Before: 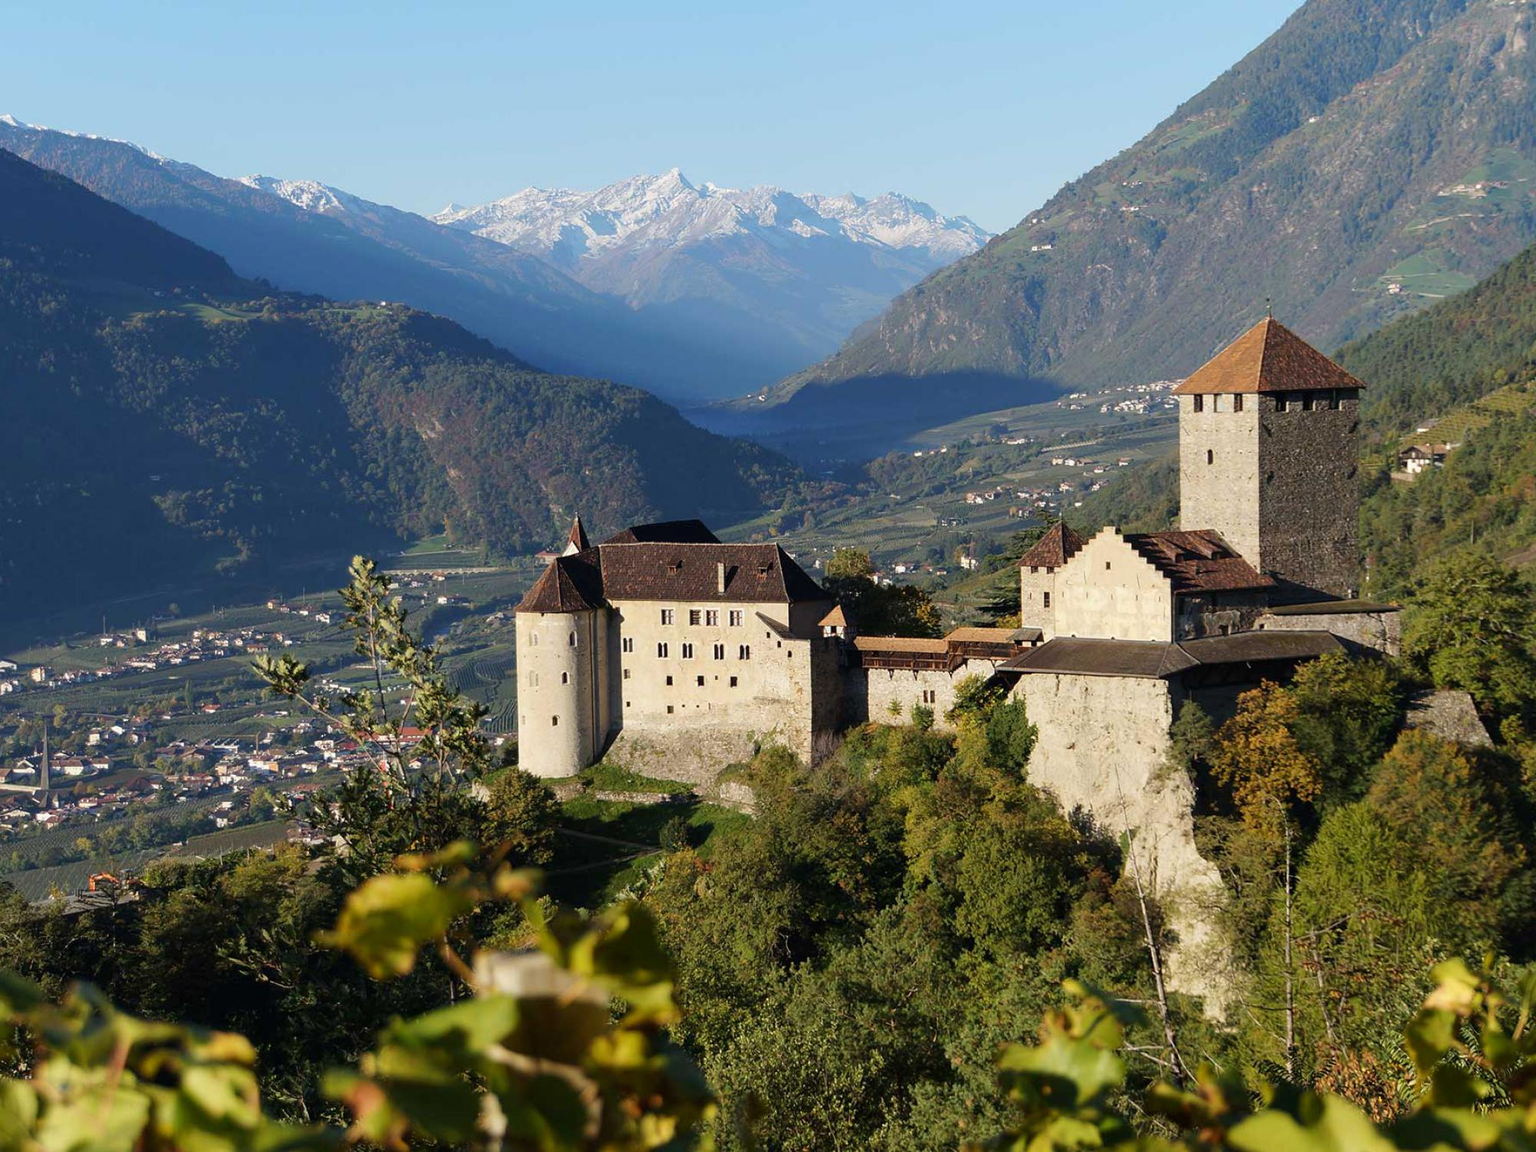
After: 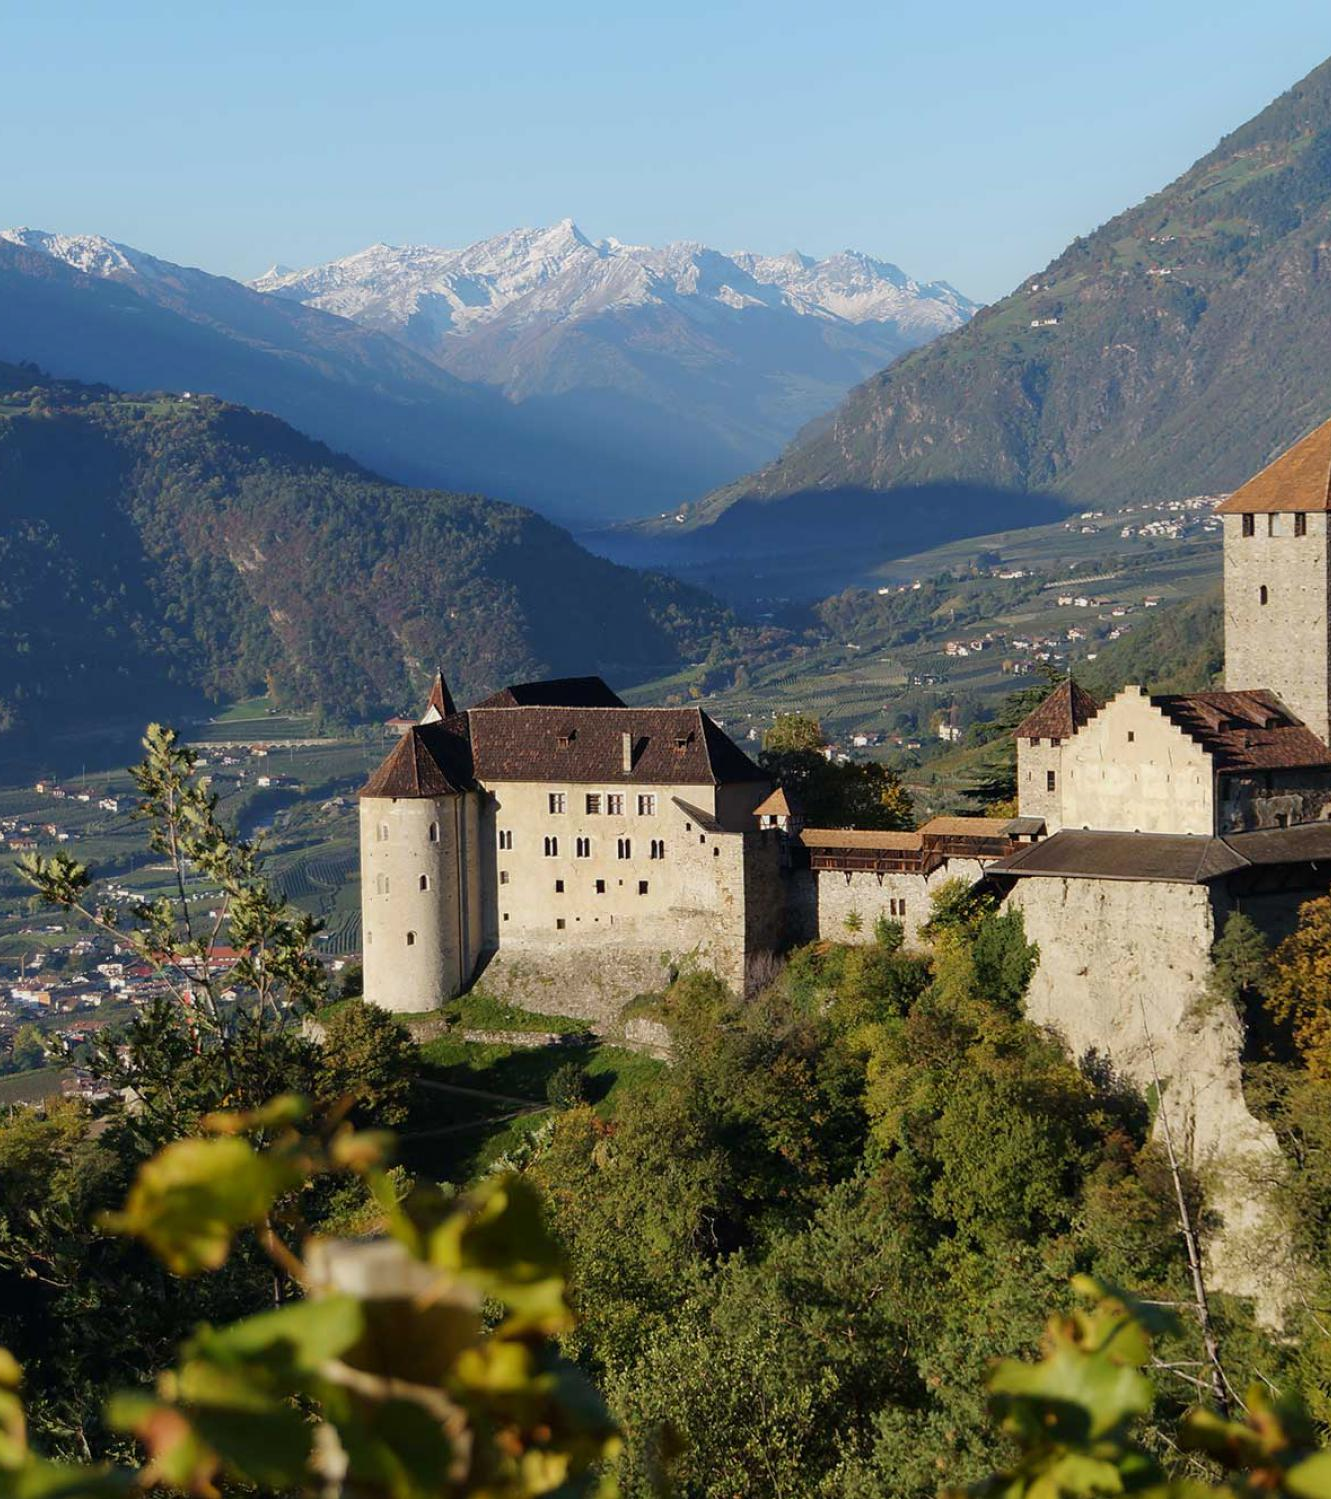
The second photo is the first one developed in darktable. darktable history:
crop and rotate: left 15.634%, right 17.779%
tone equalizer: -8 EV 0 EV, -7 EV 0.003 EV, -6 EV -0.001 EV, -5 EV -0.015 EV, -4 EV -0.08 EV, -3 EV -0.227 EV, -2 EV -0.242 EV, -1 EV 0.096 EV, +0 EV 0.306 EV, smoothing diameter 2.09%, edges refinement/feathering 22.44, mask exposure compensation -1.57 EV, filter diffusion 5
